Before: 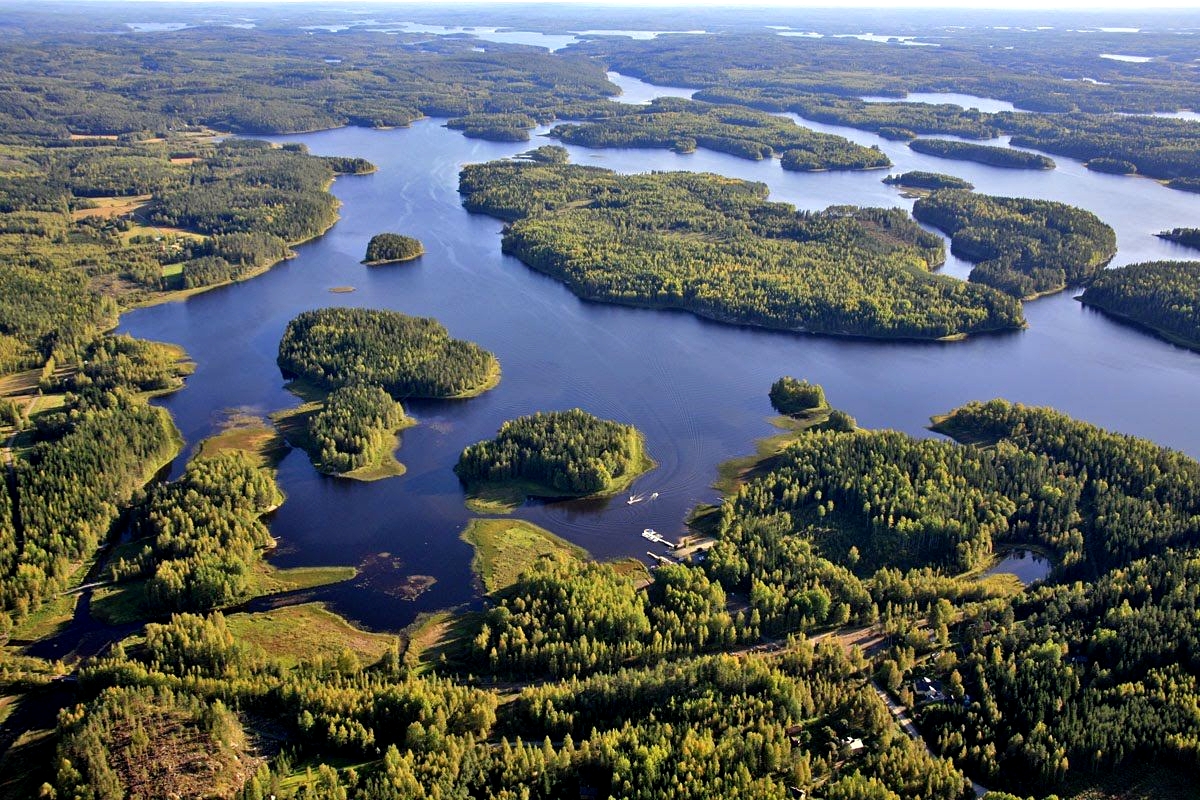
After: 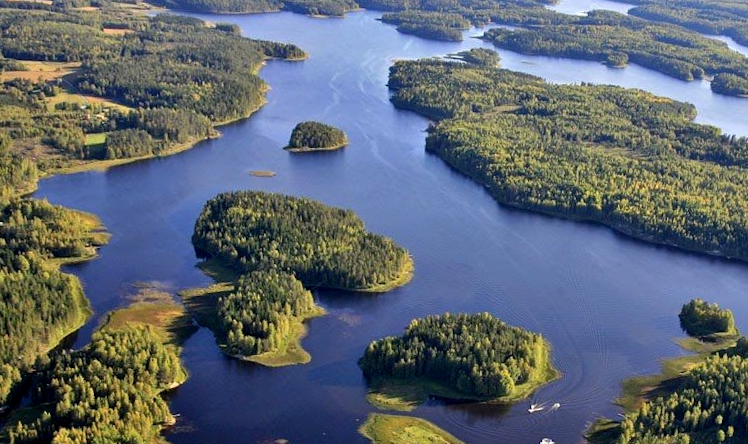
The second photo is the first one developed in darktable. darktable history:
crop and rotate: angle -4.99°, left 2.122%, top 6.945%, right 27.566%, bottom 30.519%
white balance: emerald 1
